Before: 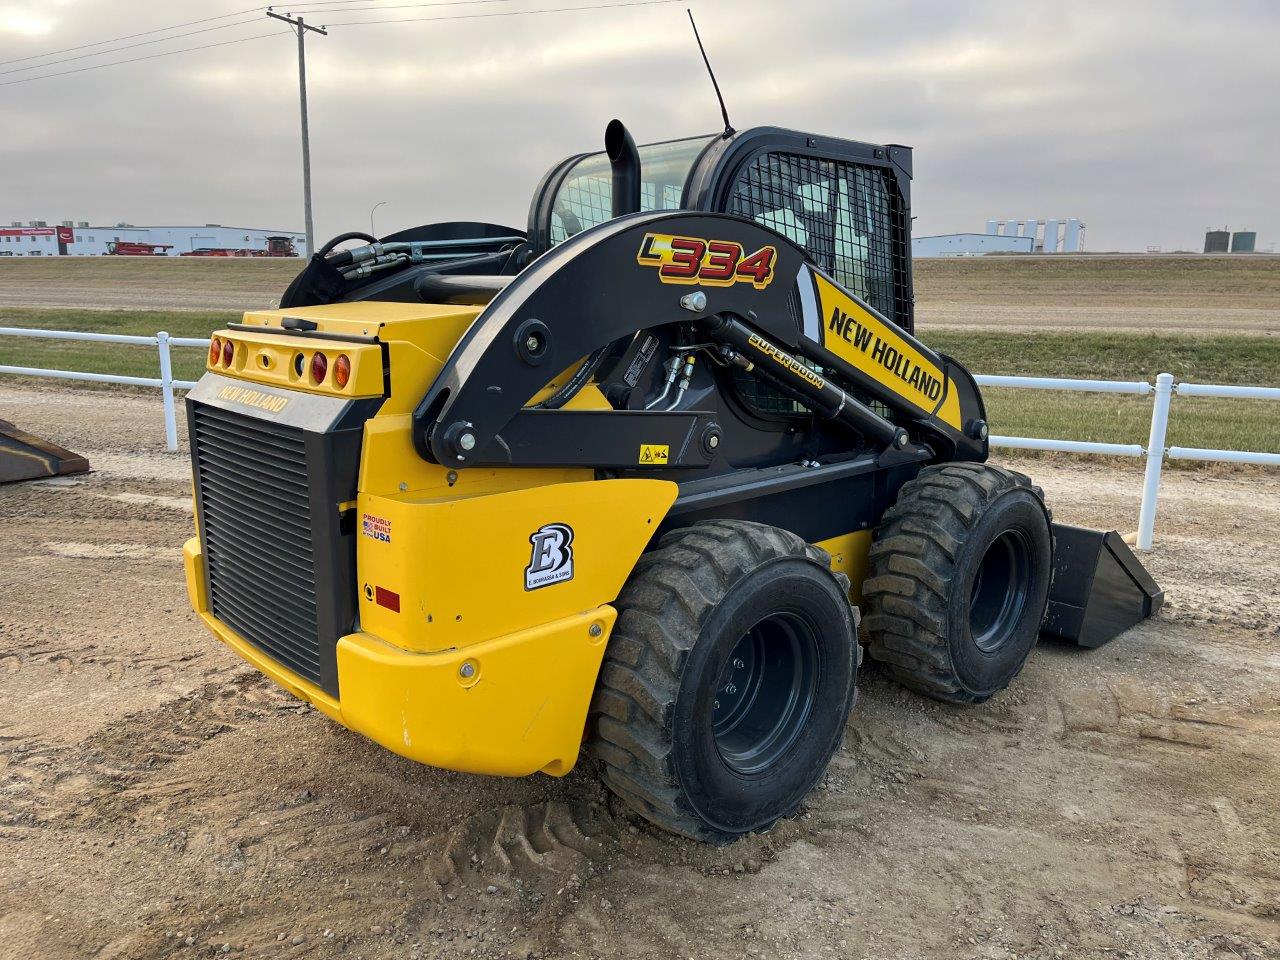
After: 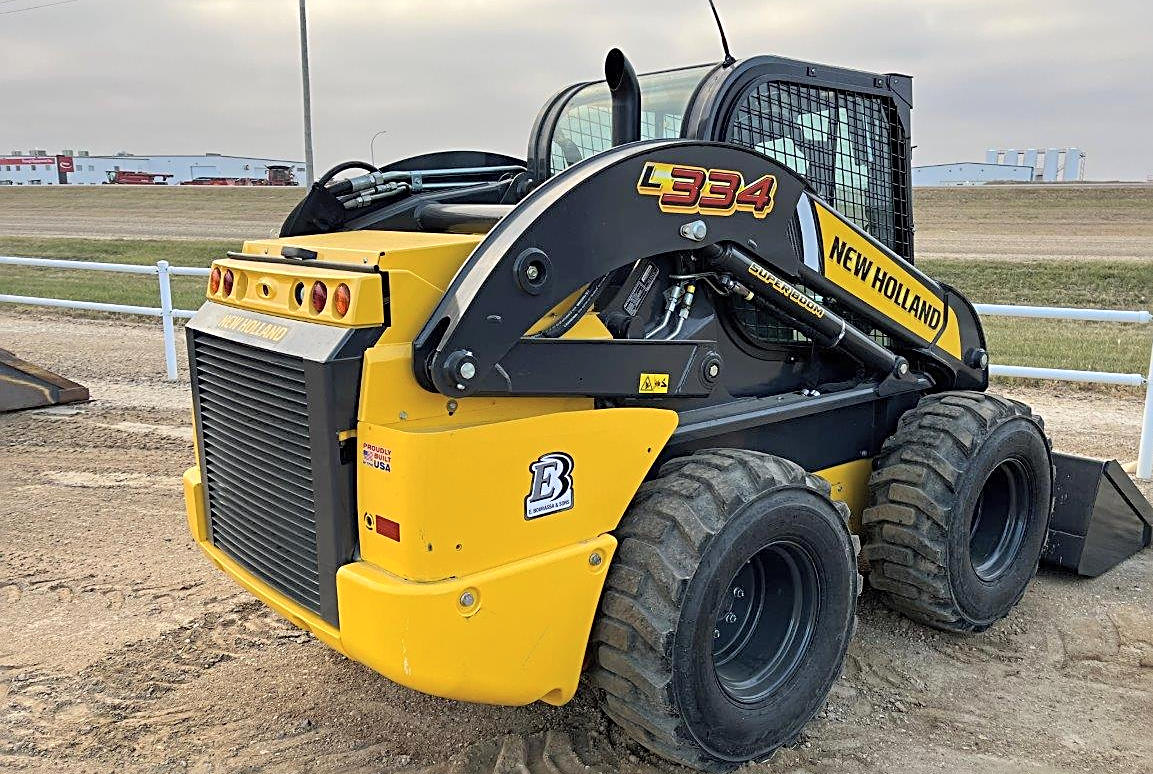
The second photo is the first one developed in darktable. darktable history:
sharpen: radius 2.535, amount 0.624
crop: top 7.426%, right 9.874%, bottom 11.91%
contrast brightness saturation: brightness 0.15
